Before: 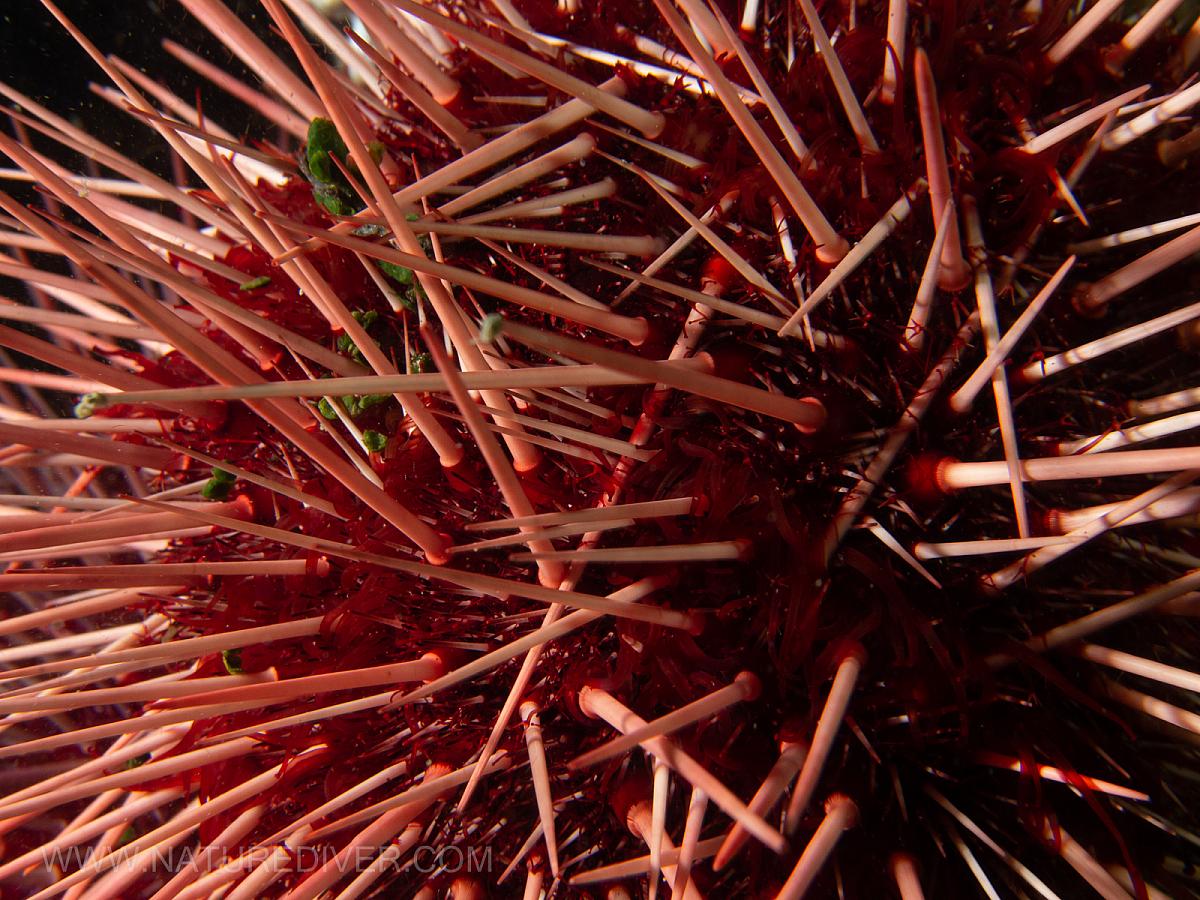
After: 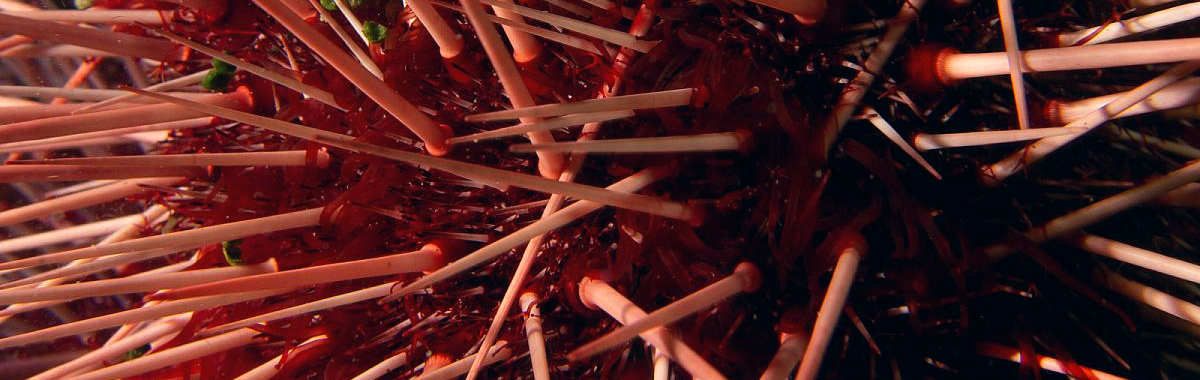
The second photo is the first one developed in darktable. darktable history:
crop: top 45.529%, bottom 12.225%
color correction: highlights a* 5.43, highlights b* 5.32, shadows a* -4.49, shadows b* -5.01
